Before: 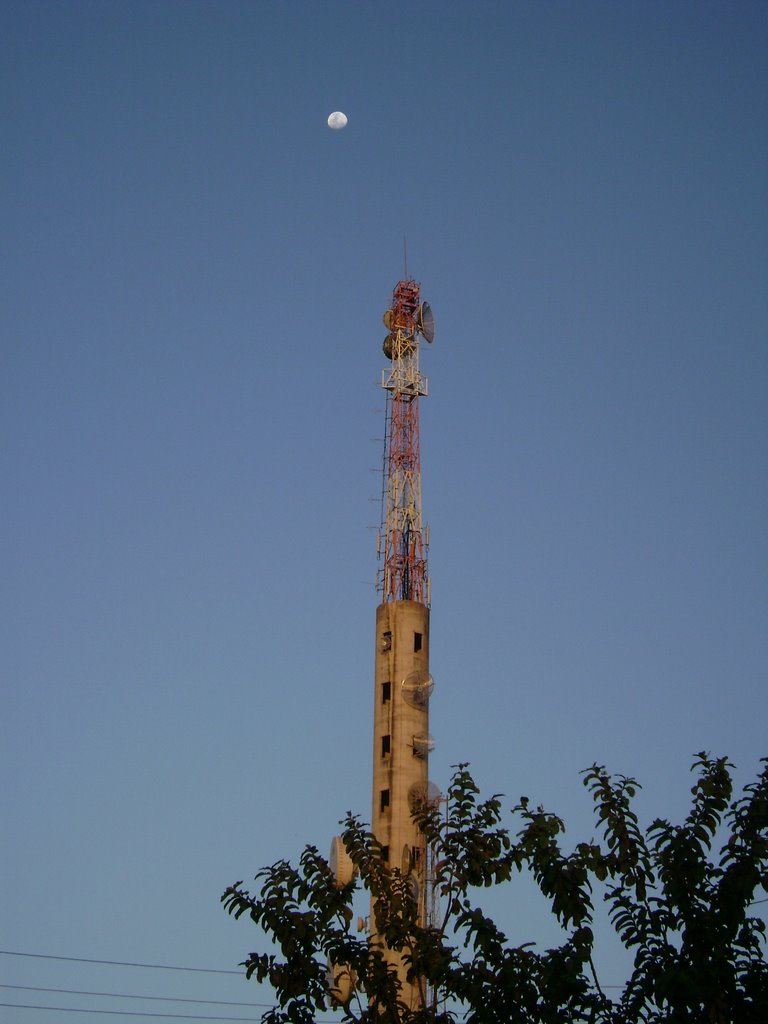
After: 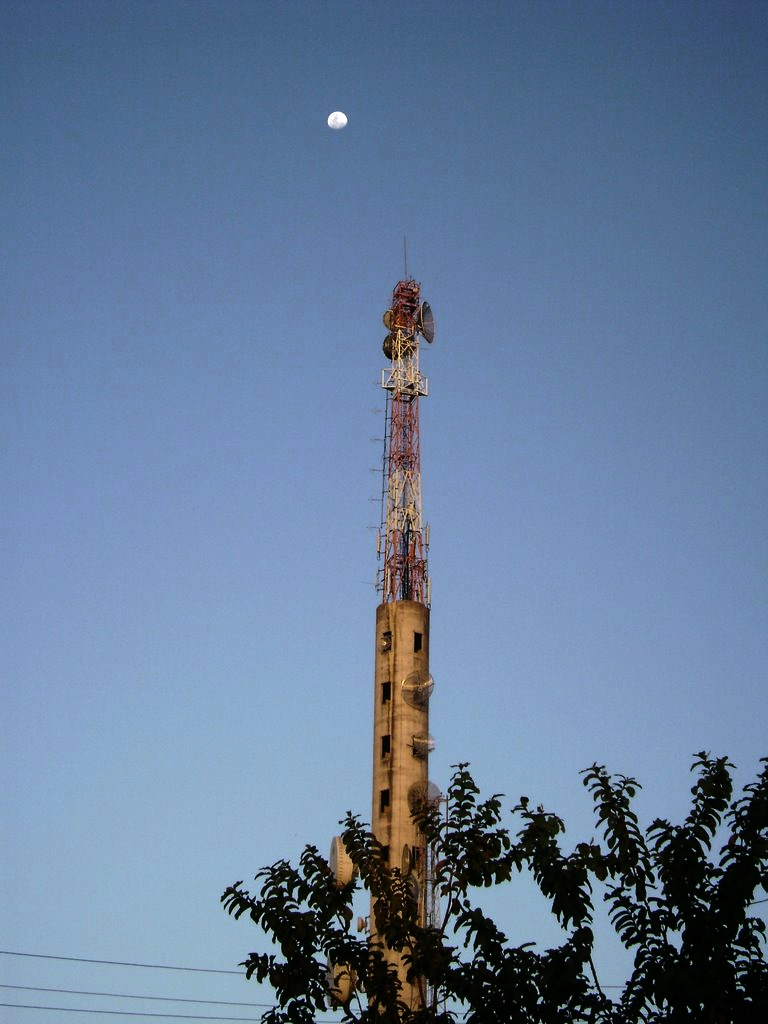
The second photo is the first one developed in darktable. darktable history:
tone equalizer: -8 EV -1.11 EV, -7 EV -0.975 EV, -6 EV -0.88 EV, -5 EV -0.55 EV, -3 EV 0.558 EV, -2 EV 0.872 EV, -1 EV 0.995 EV, +0 EV 1.05 EV, edges refinement/feathering 500, mask exposure compensation -1.57 EV, preserve details no
